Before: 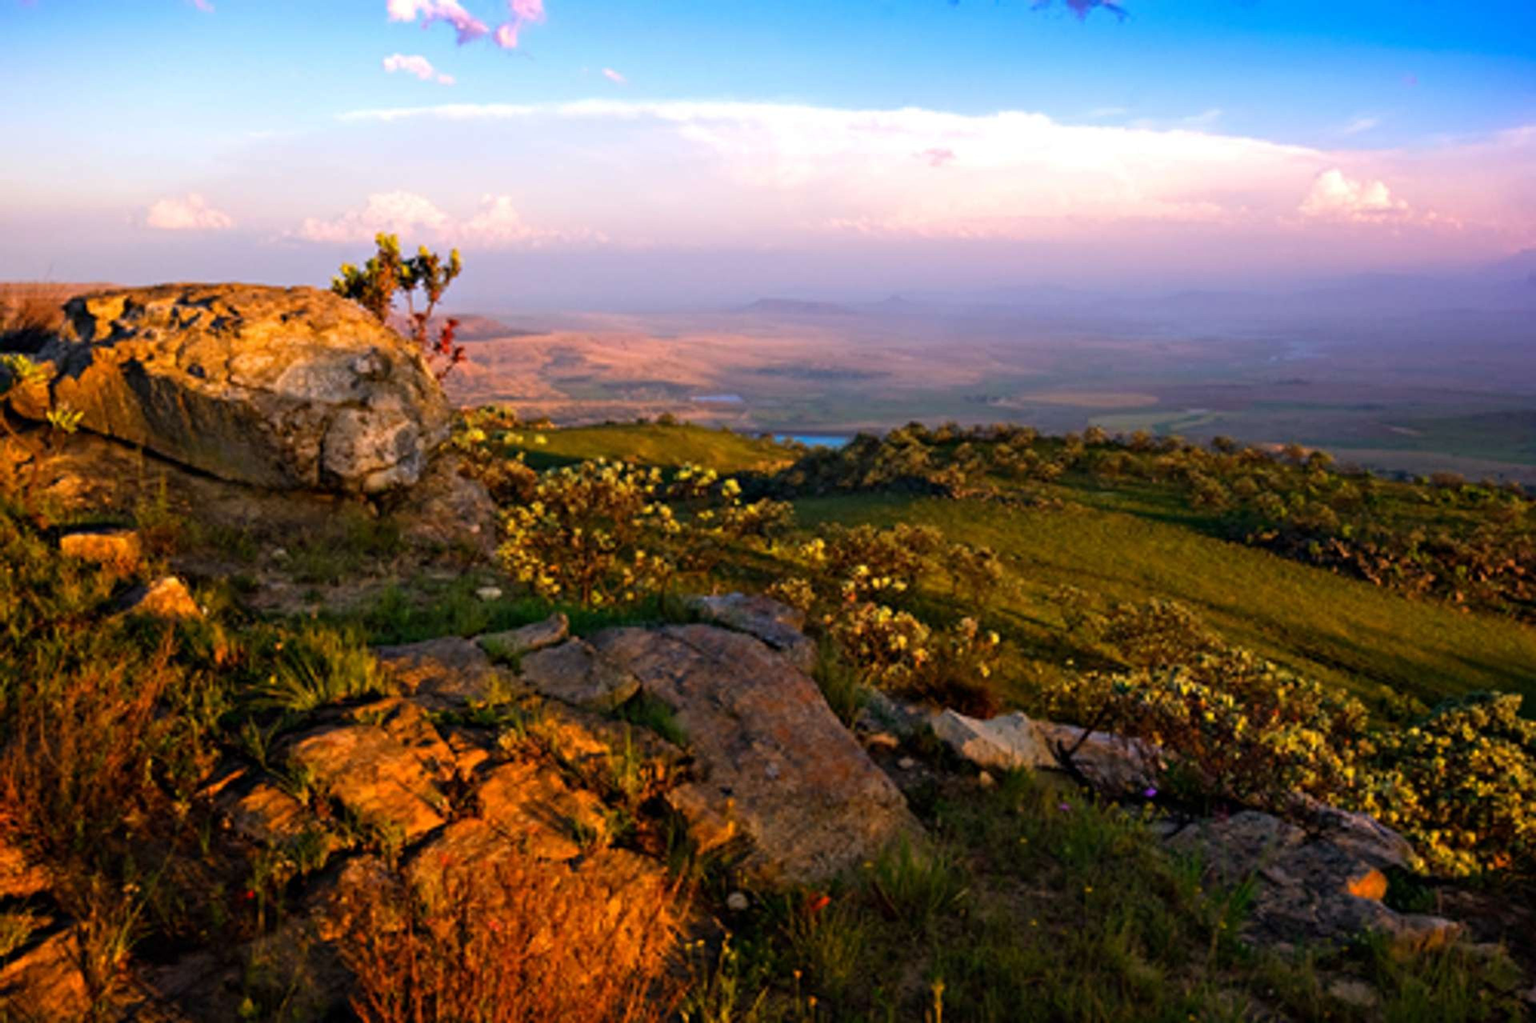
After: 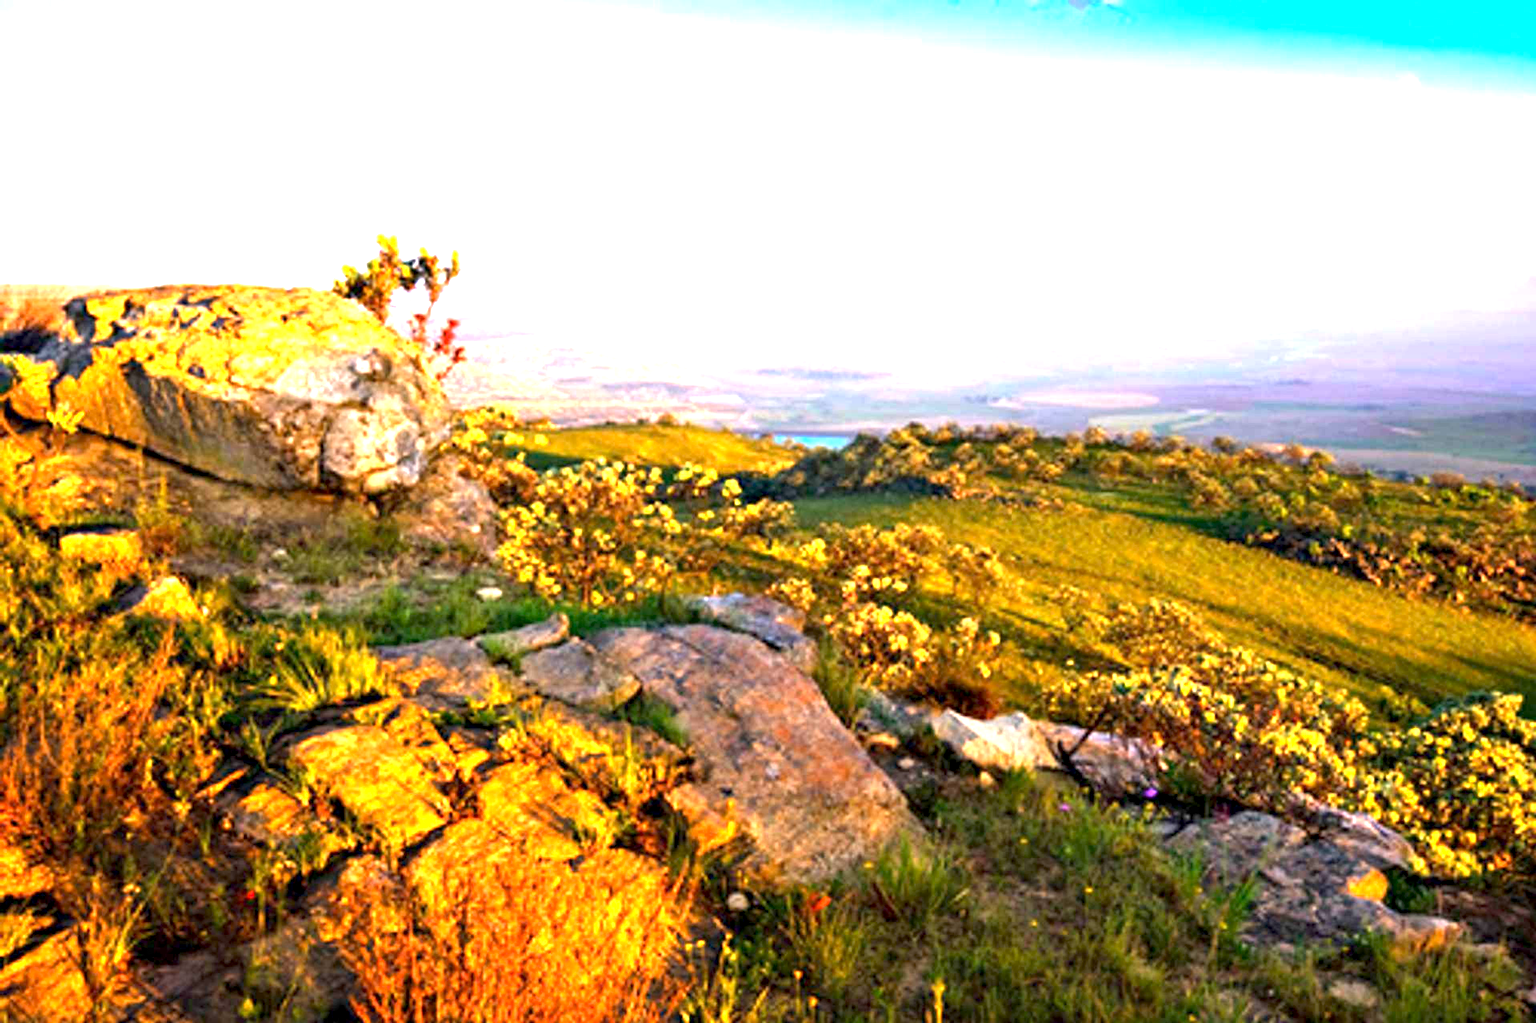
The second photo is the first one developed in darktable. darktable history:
tone equalizer: edges refinement/feathering 500, mask exposure compensation -1.57 EV, preserve details no
exposure: black level correction 0.001, exposure 2.52 EV, compensate highlight preservation false
